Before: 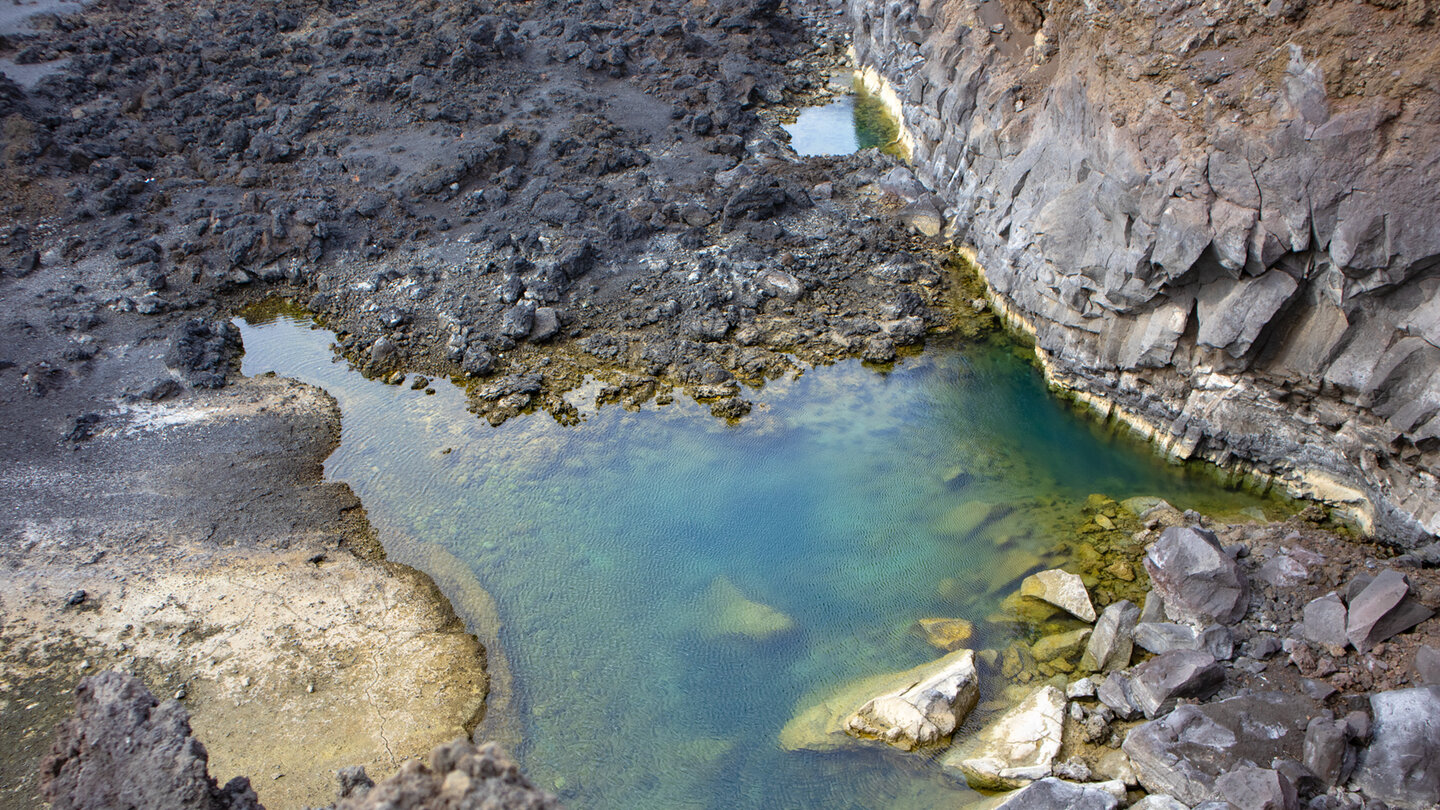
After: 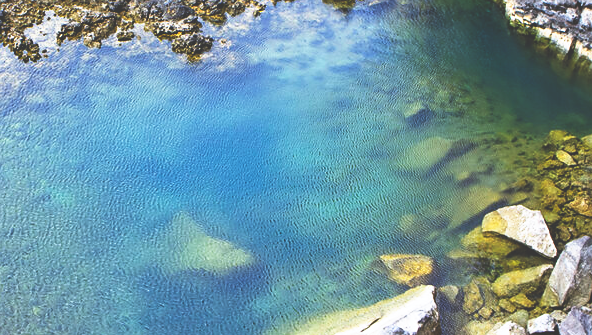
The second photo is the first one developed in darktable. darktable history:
color calibration: illuminant as shot in camera, x 0.358, y 0.373, temperature 4628.91 K
tone equalizer: edges refinement/feathering 500, mask exposure compensation -1.57 EV, preserve details no
crop: left 37.443%, top 45.056%, right 20.507%, bottom 13.445%
sharpen: radius 1.568, amount 0.361, threshold 1.682
base curve: curves: ch0 [(0, 0.036) (0.007, 0.037) (0.604, 0.887) (1, 1)], preserve colors none
